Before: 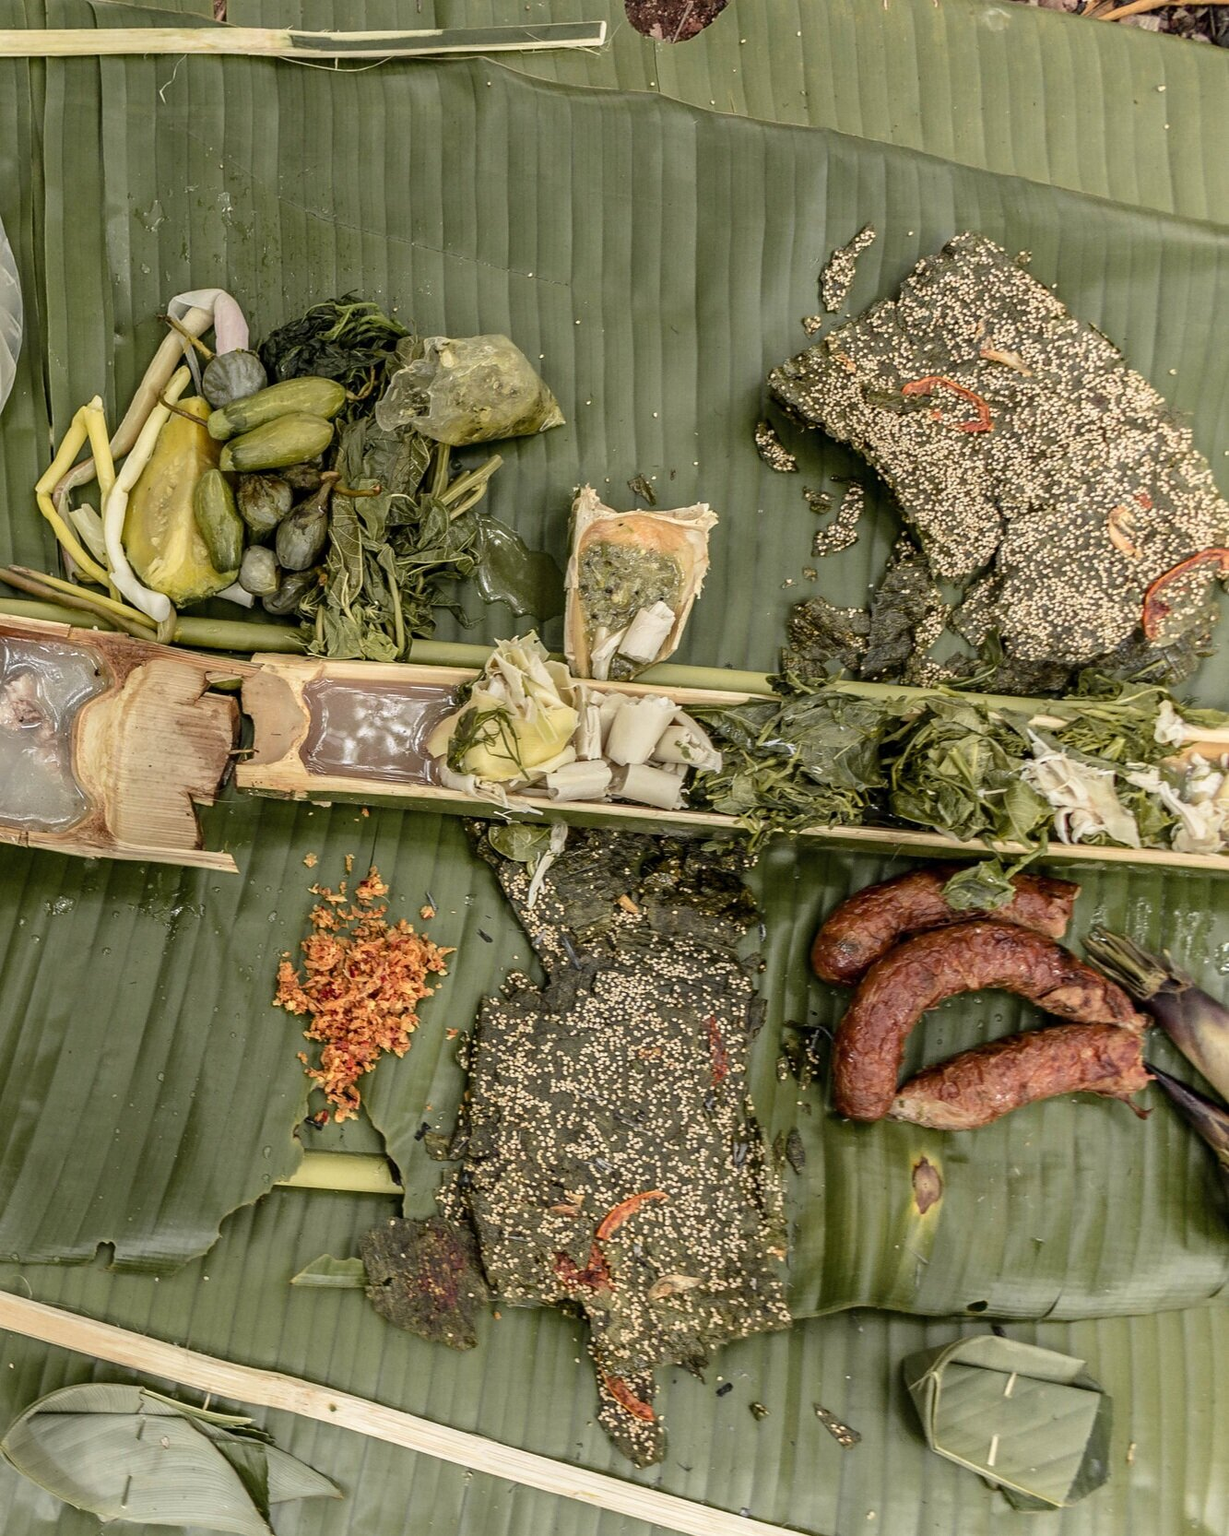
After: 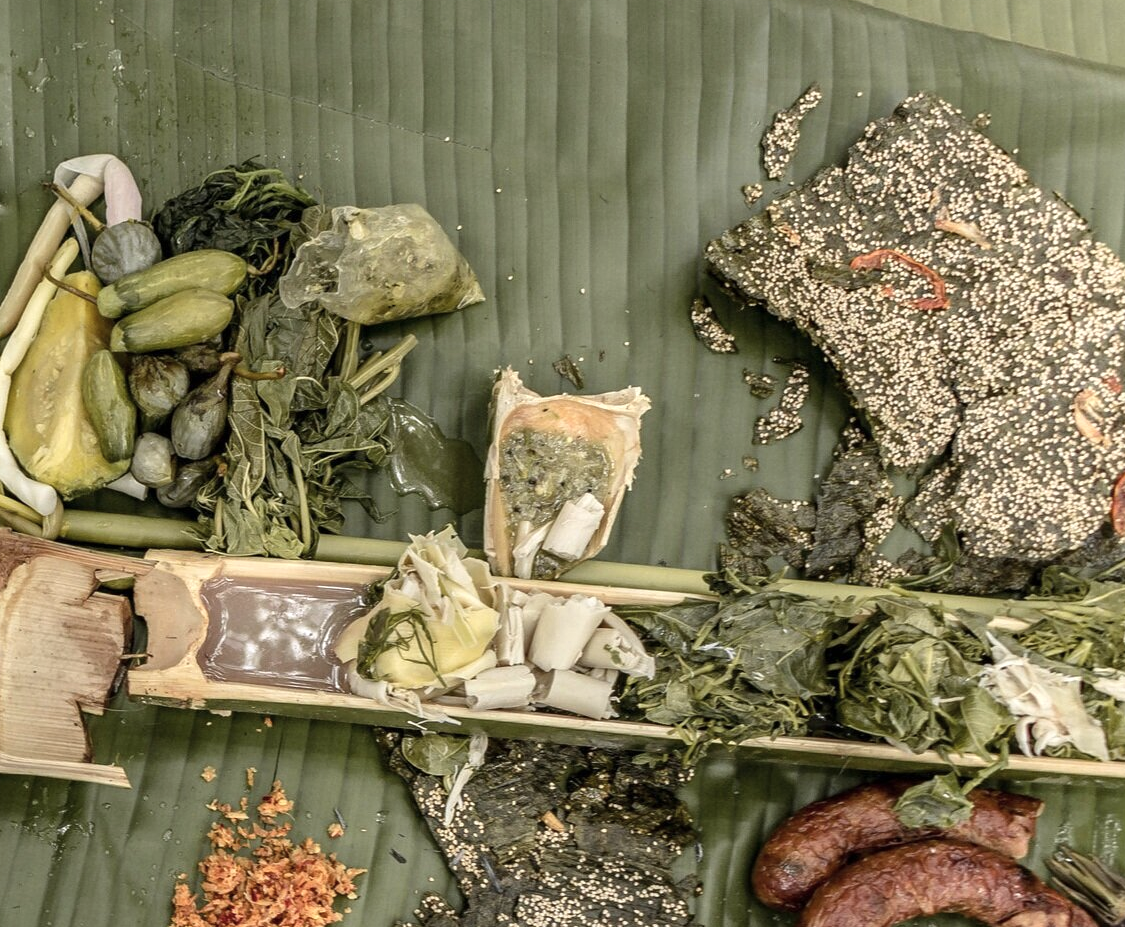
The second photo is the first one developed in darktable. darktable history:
crop and rotate: left 9.626%, top 9.573%, right 5.94%, bottom 34.744%
contrast brightness saturation: saturation -0.153
exposure: exposure 0.211 EV, compensate highlight preservation false
